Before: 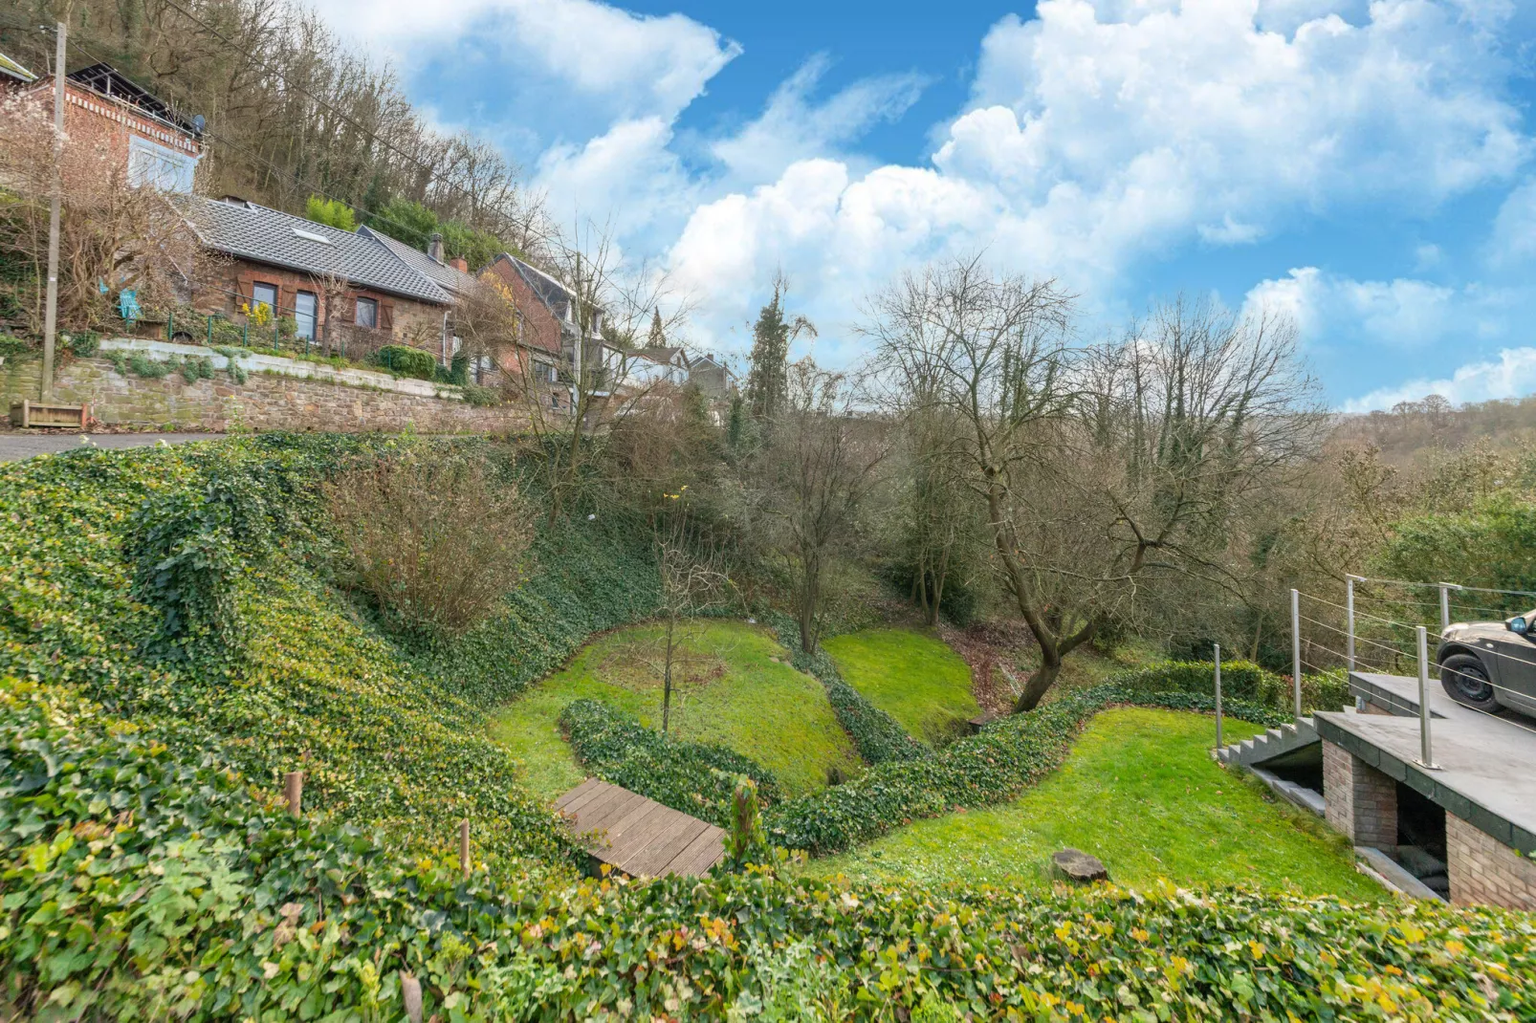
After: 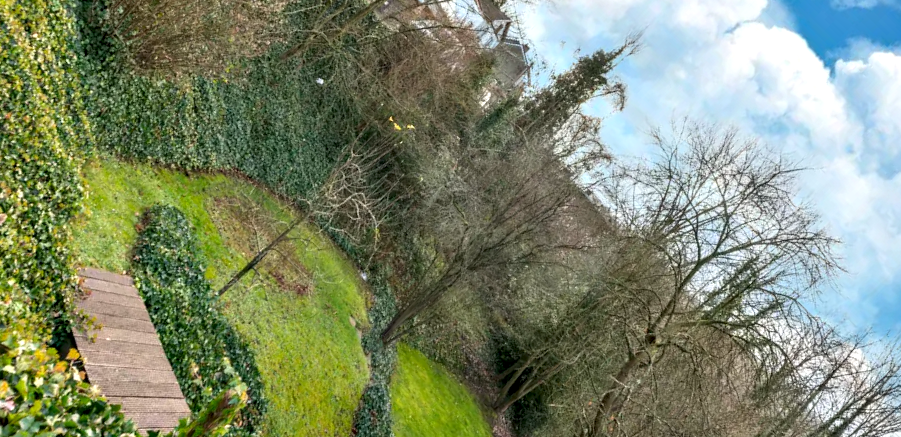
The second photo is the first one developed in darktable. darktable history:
crop and rotate: angle -44.36°, top 16.073%, right 0.952%, bottom 11.748%
contrast equalizer: y [[0.6 ×6], [0.55 ×6], [0 ×6], [0 ×6], [0 ×6]]
